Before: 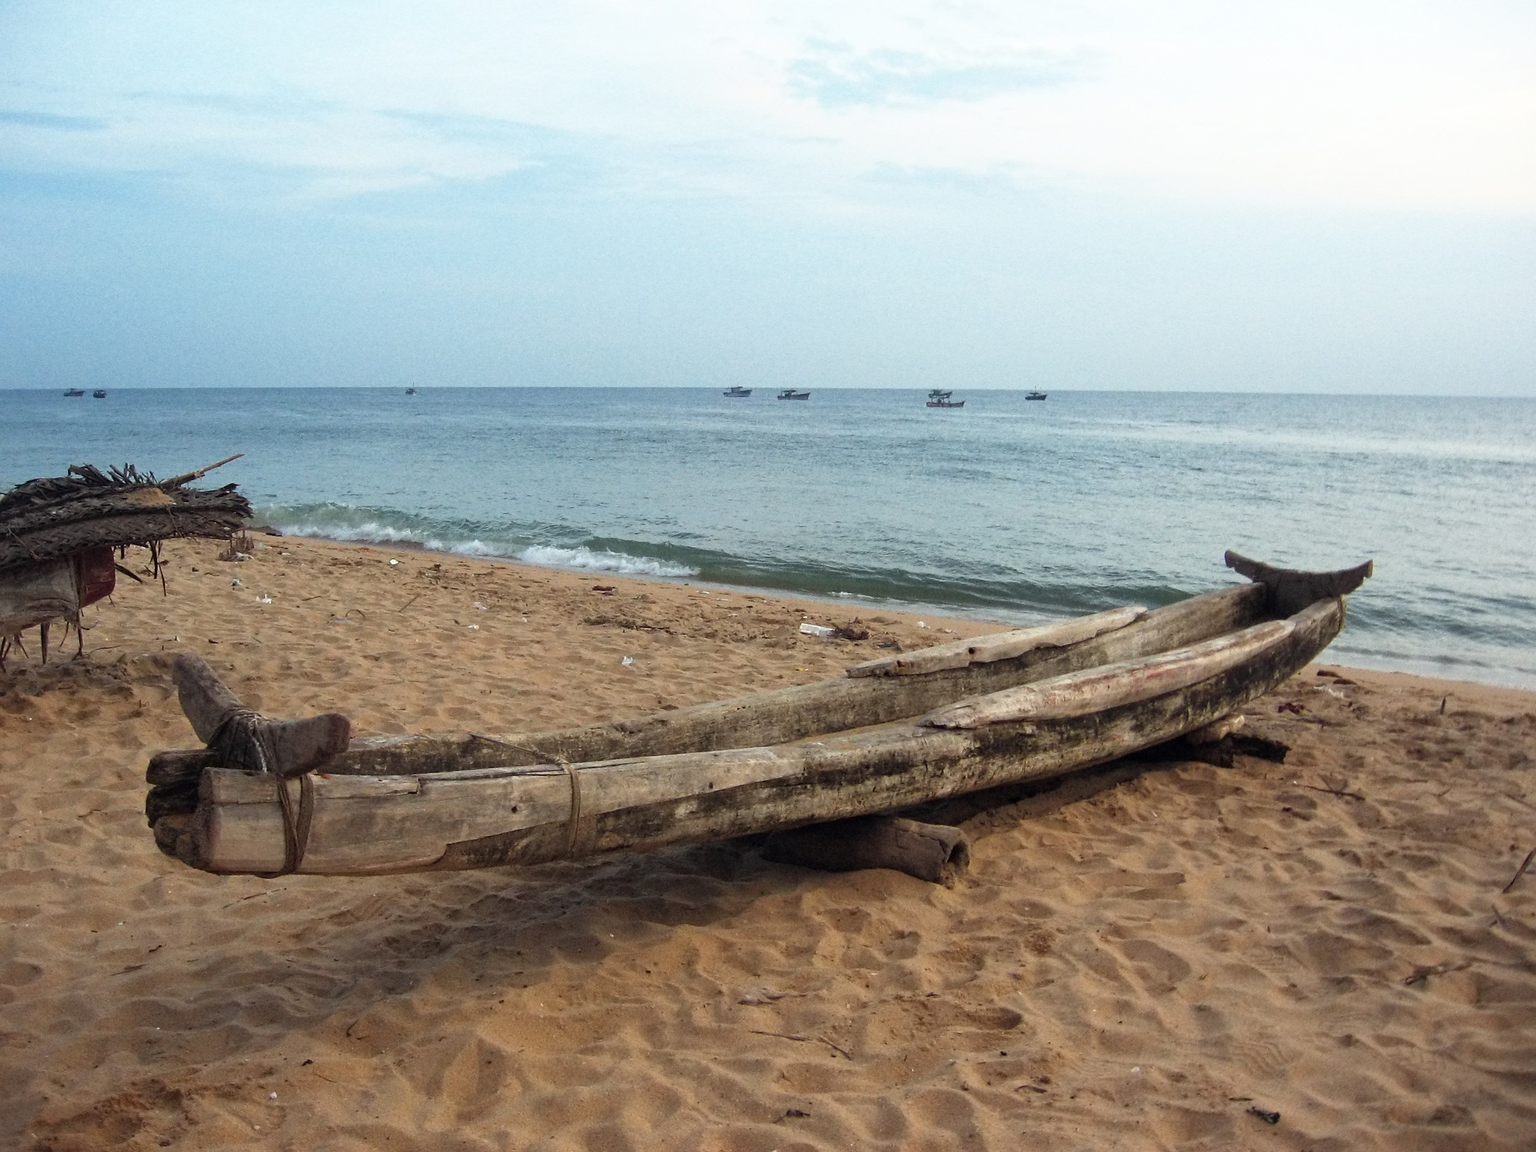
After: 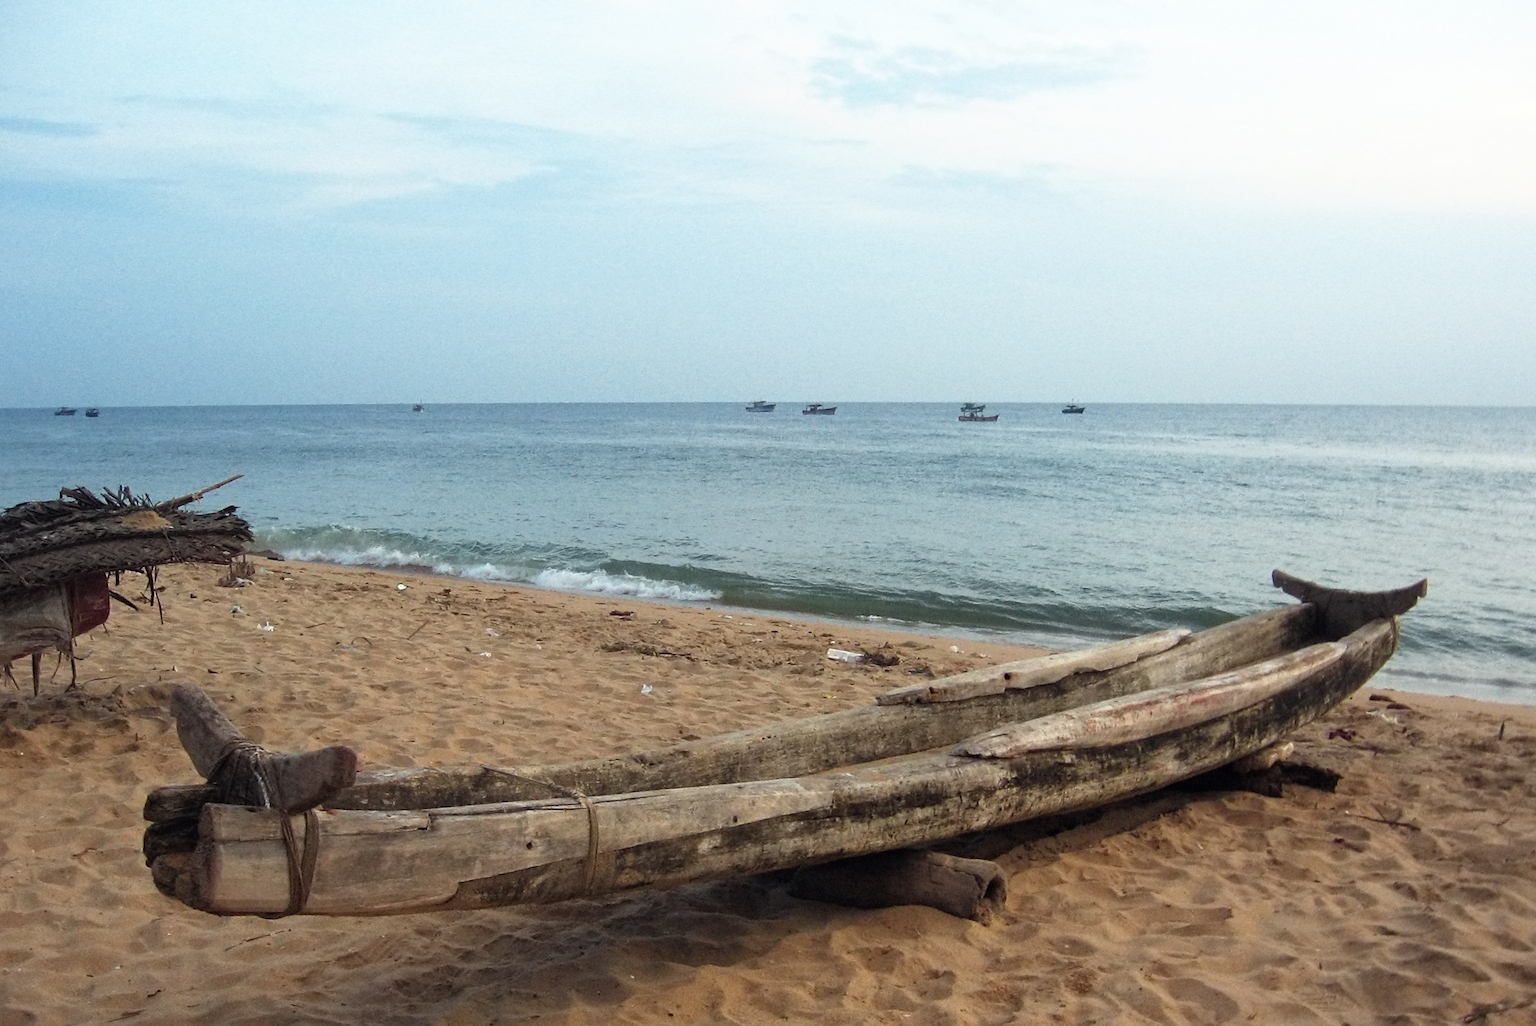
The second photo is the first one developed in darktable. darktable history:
crop and rotate: angle 0.342°, left 0.339%, right 3.417%, bottom 14.22%
